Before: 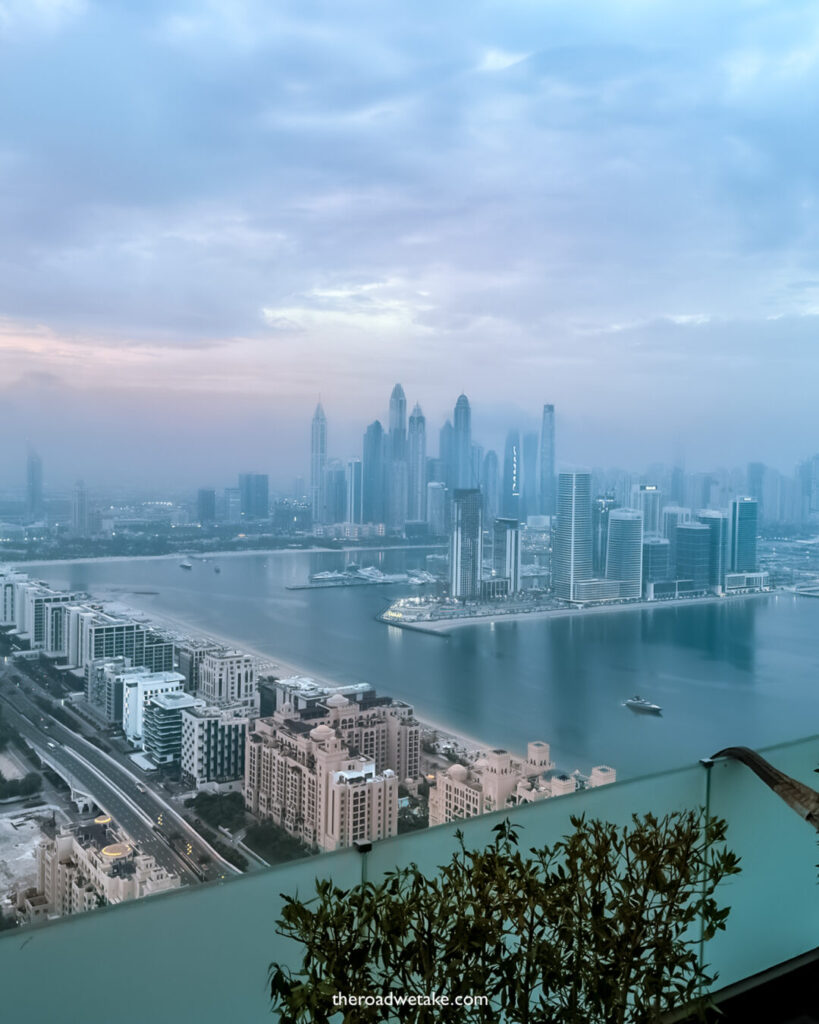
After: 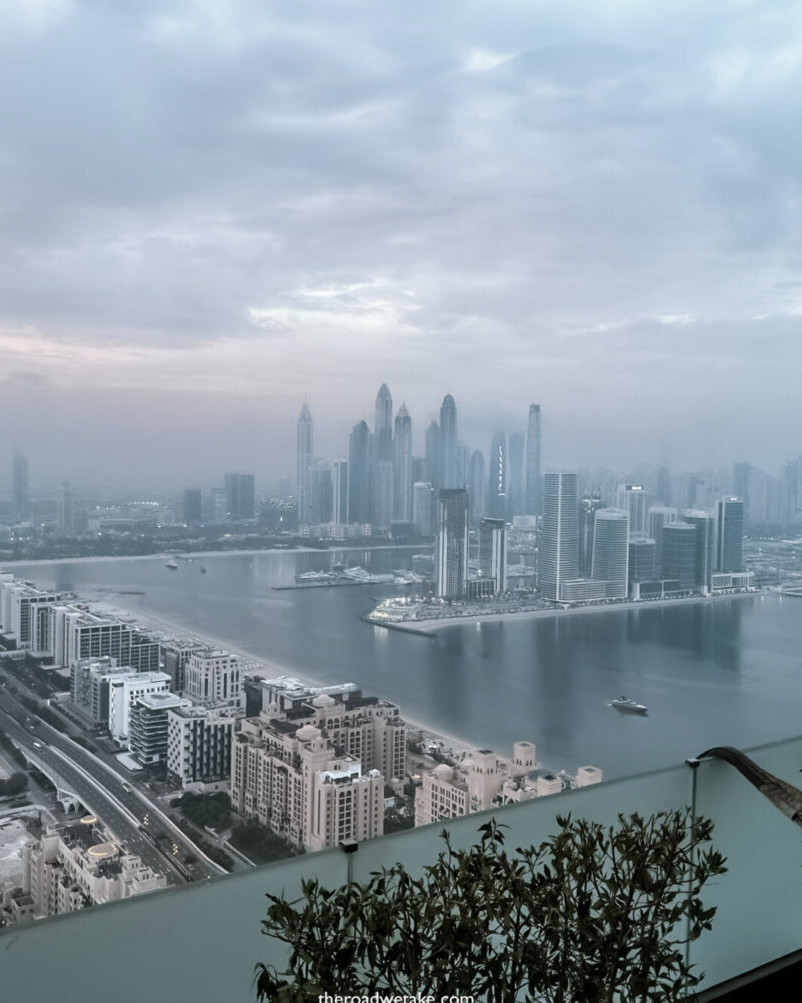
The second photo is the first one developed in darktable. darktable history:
crop: left 1.743%, right 0.268%, bottom 2.011%
color balance rgb: linear chroma grading › global chroma -16.06%, perceptual saturation grading › global saturation -32.85%, global vibrance -23.56%
